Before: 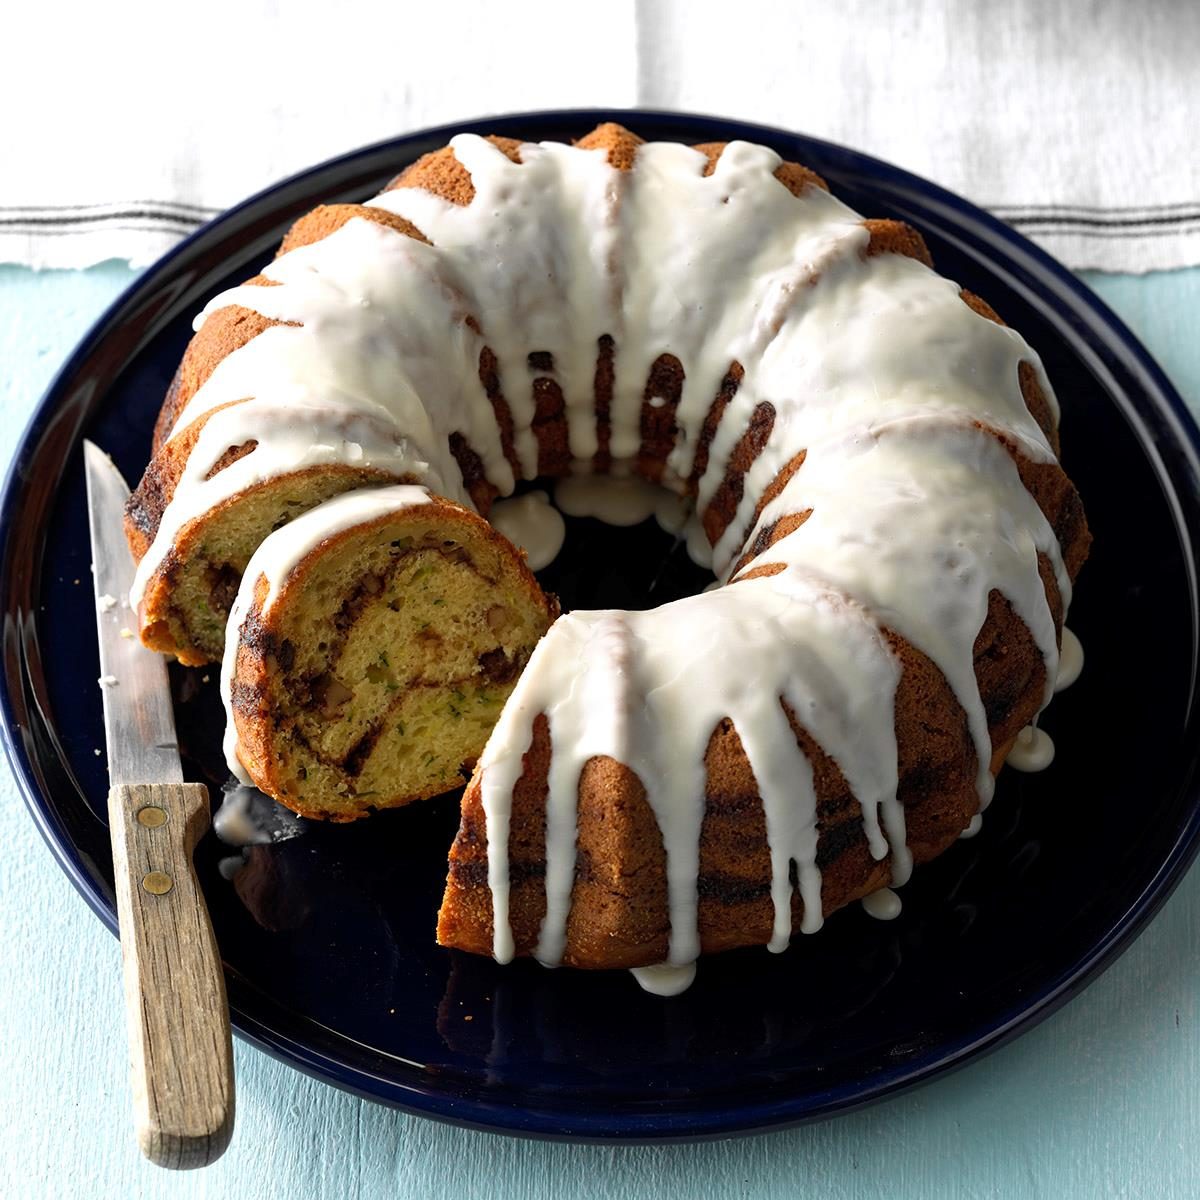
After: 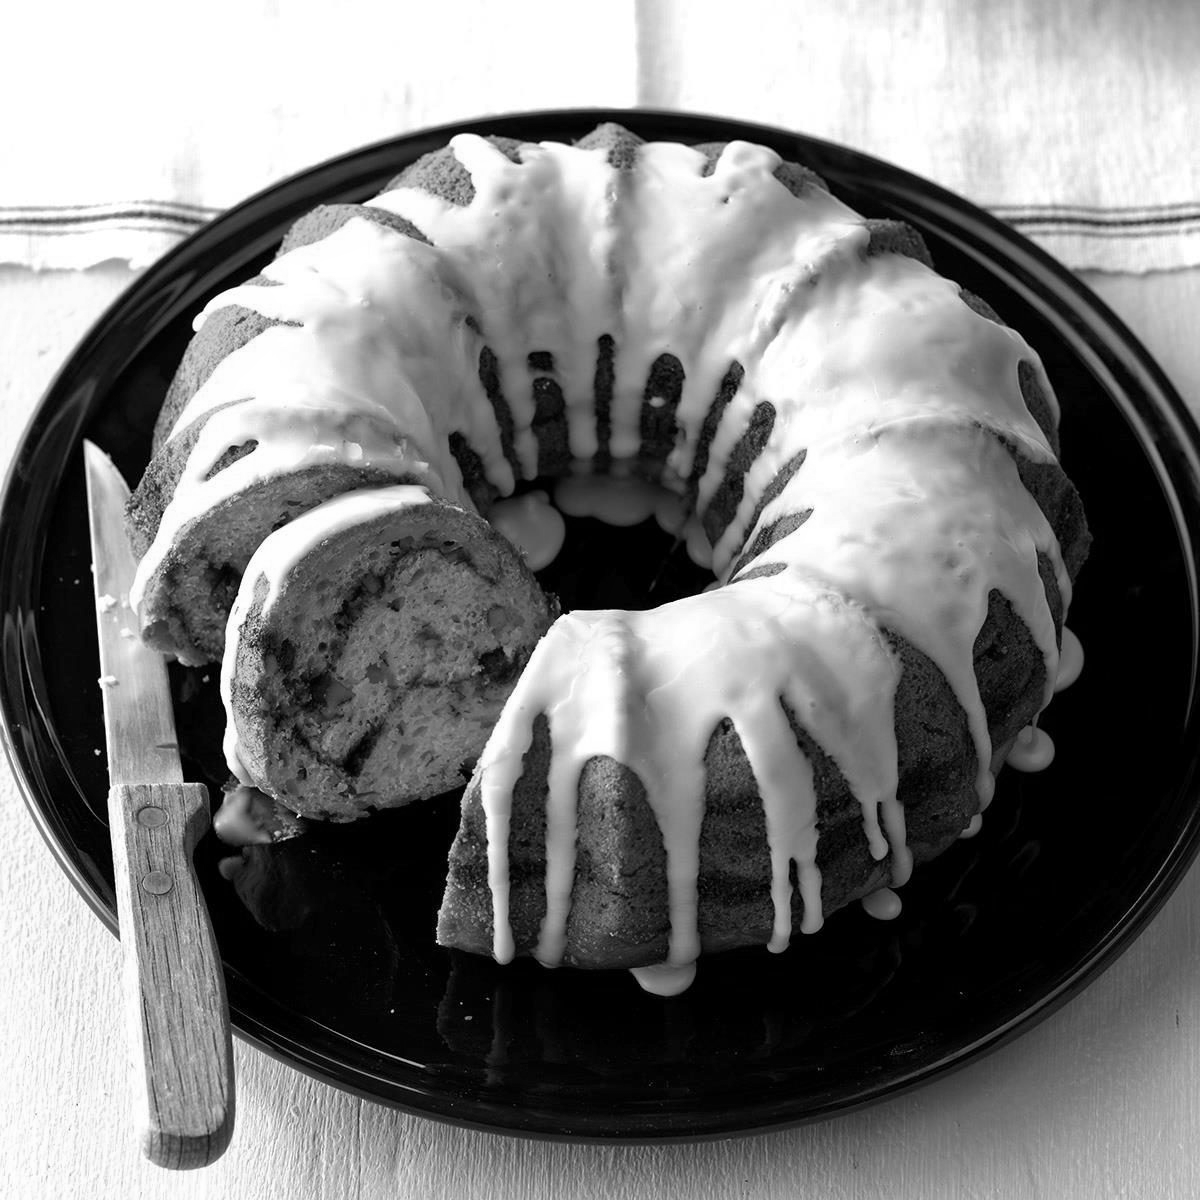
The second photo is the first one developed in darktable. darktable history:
shadows and highlights: shadows 25, highlights -25
monochrome: on, module defaults
